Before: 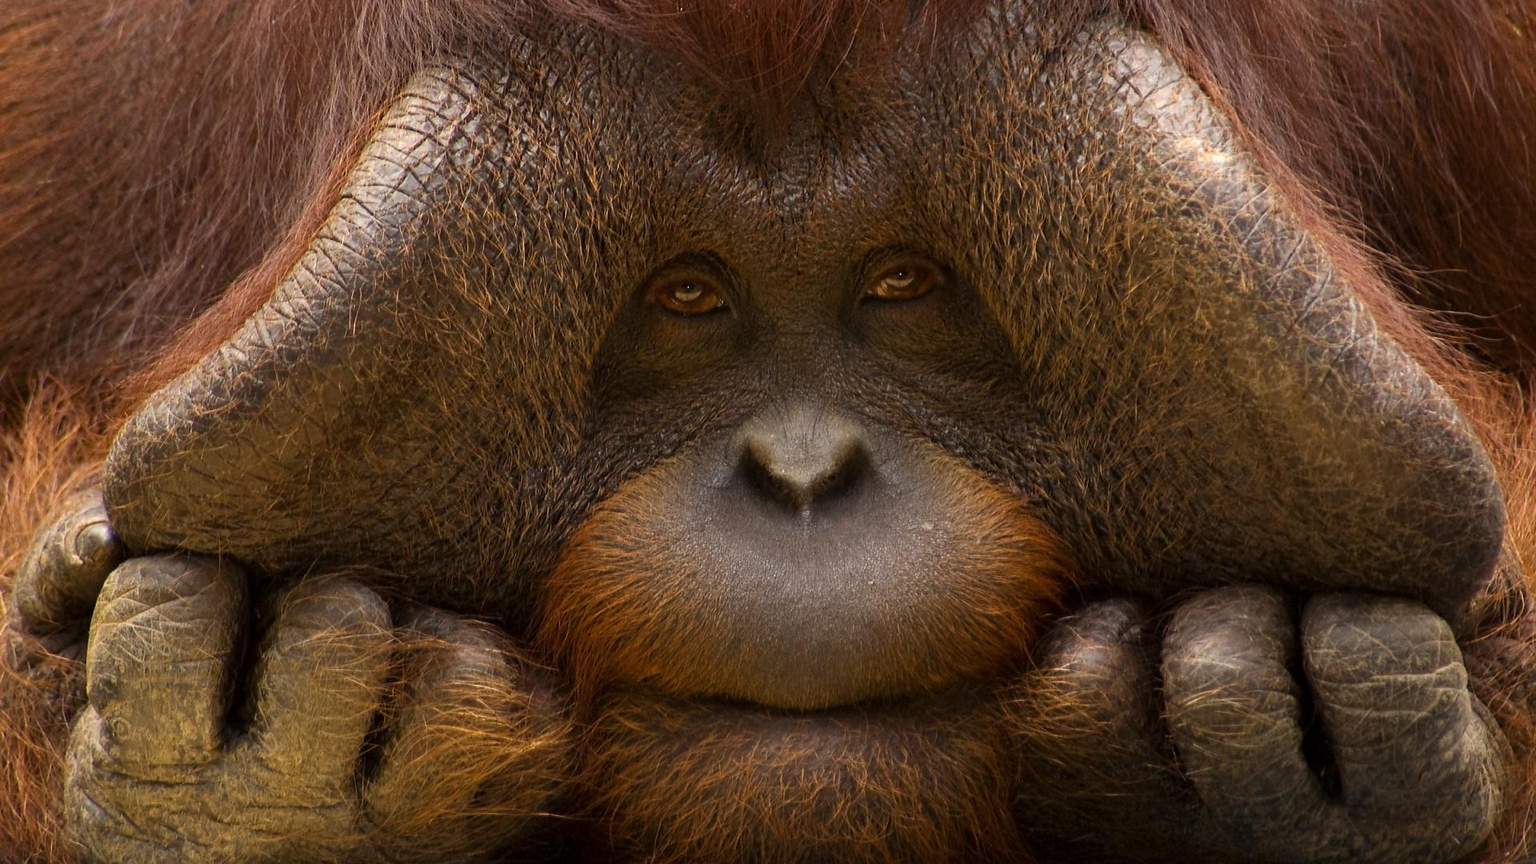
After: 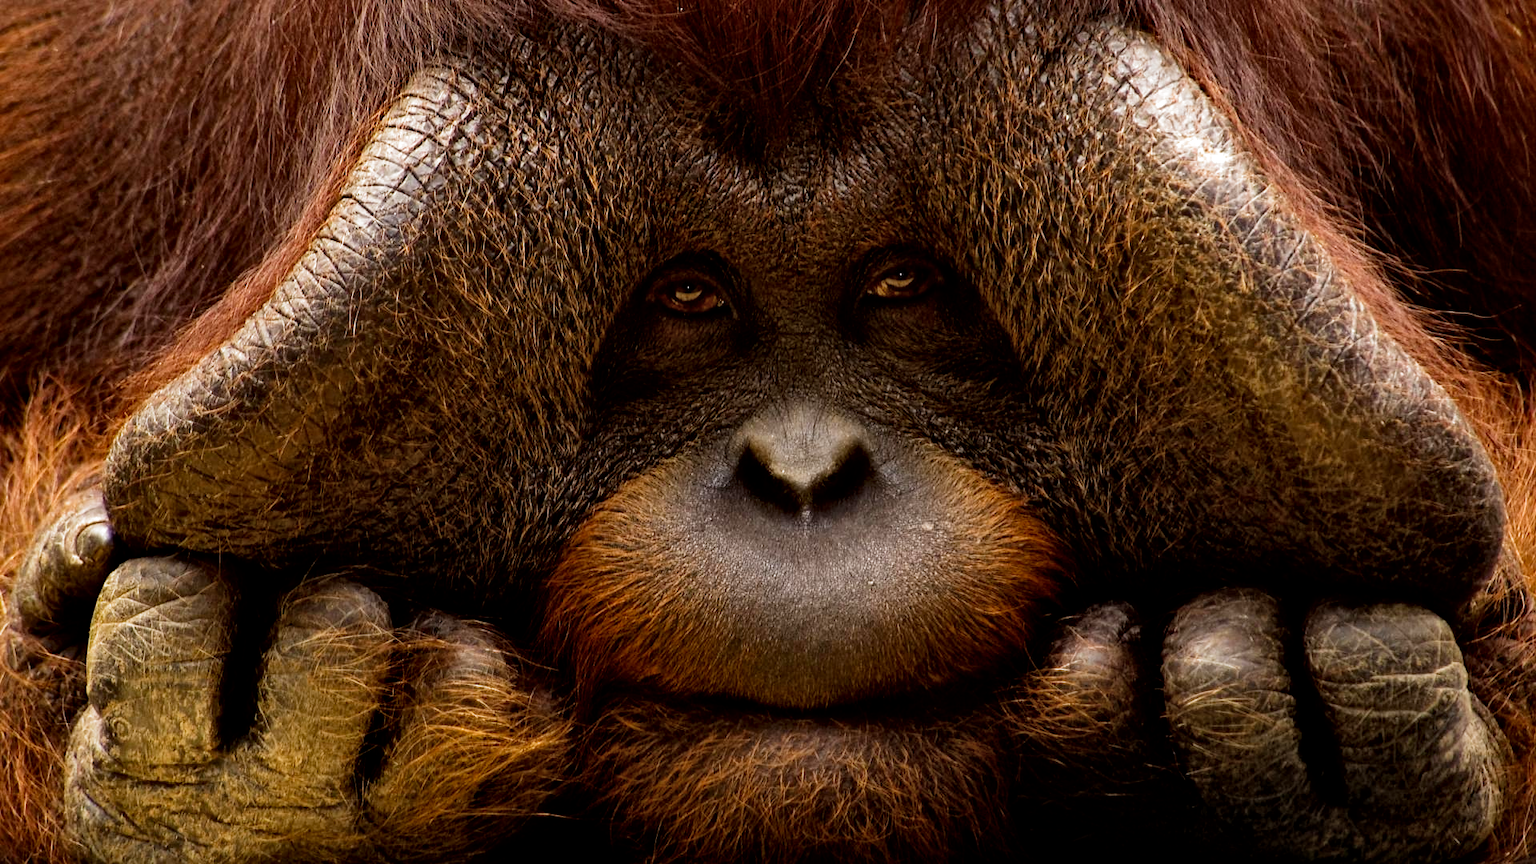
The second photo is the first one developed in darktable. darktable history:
filmic rgb: black relative exposure -8.2 EV, white relative exposure 2.2 EV, threshold 3 EV, hardness 7.11, latitude 75%, contrast 1.325, highlights saturation mix -2%, shadows ↔ highlights balance 30%, preserve chrominance no, color science v5 (2021), contrast in shadows safe, contrast in highlights safe, enable highlight reconstruction true
local contrast: mode bilateral grid, contrast 20, coarseness 50, detail 150%, midtone range 0.2
